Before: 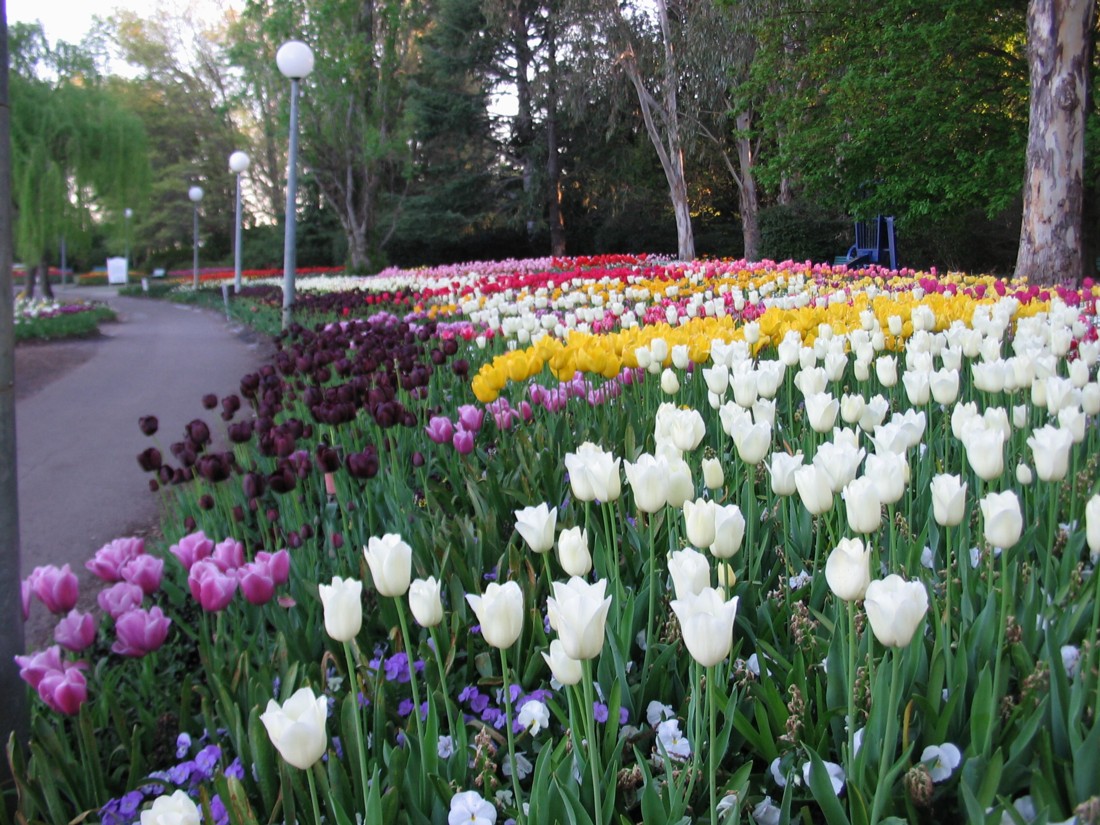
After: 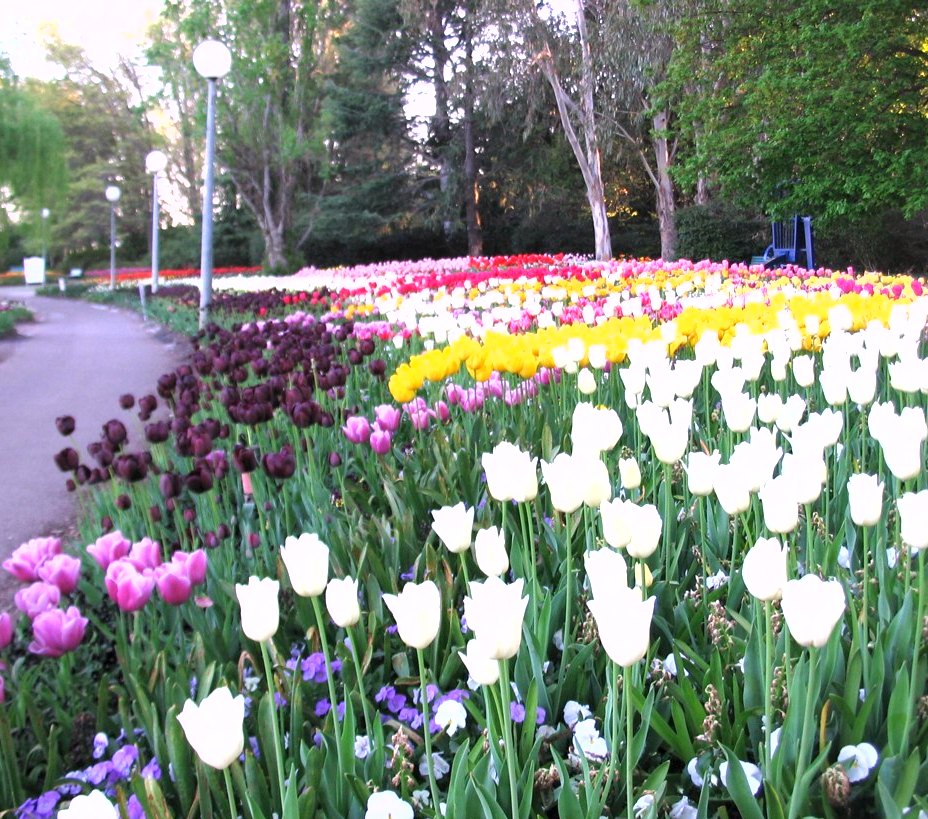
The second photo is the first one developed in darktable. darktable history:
white balance: red 1.05, blue 1.072
exposure: black level correction 0.001, exposure 1.129 EV, compensate exposure bias true, compensate highlight preservation false
crop: left 7.598%, right 7.873%
shadows and highlights: radius 125.46, shadows 30.51, highlights -30.51, low approximation 0.01, soften with gaussian
tone equalizer: on, module defaults
